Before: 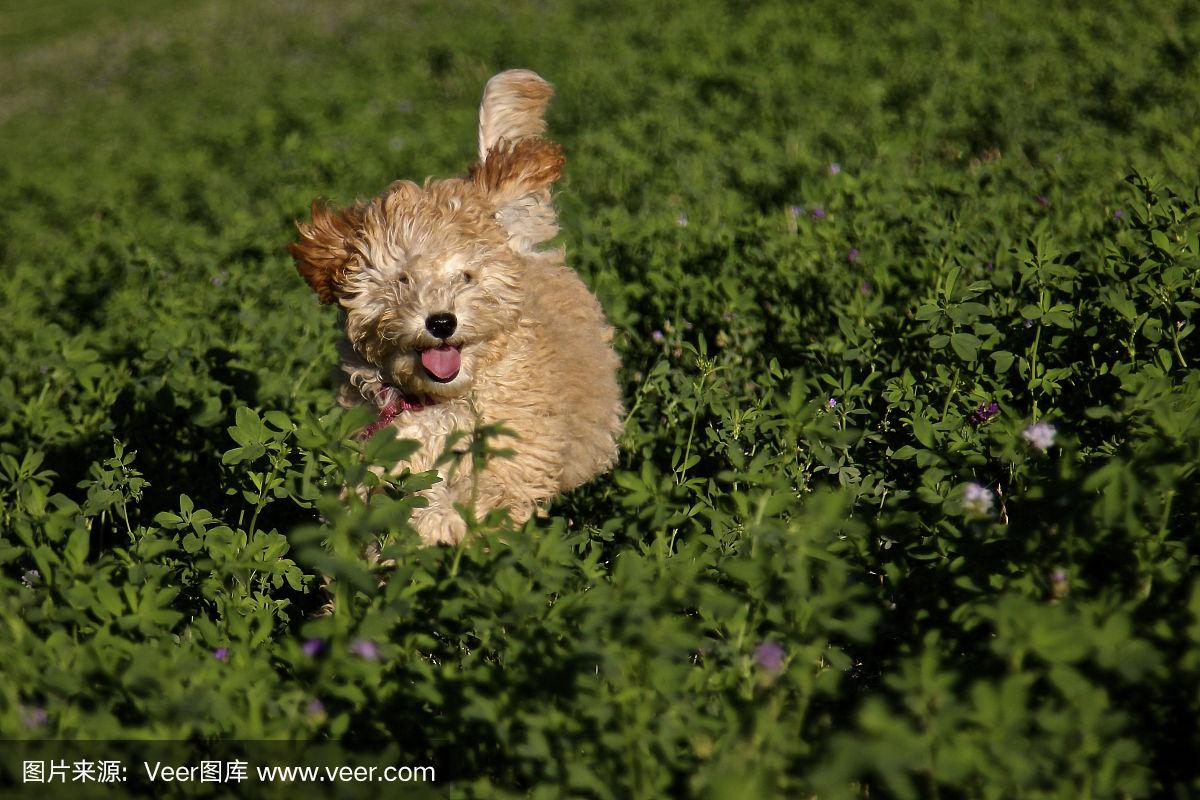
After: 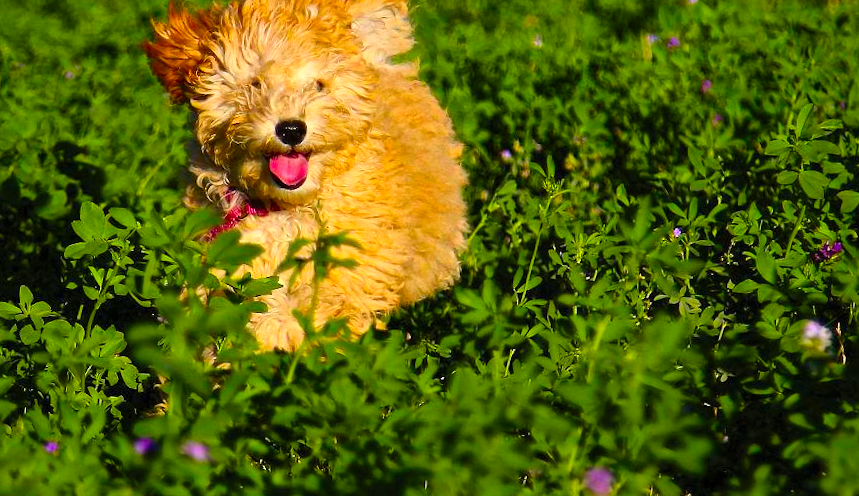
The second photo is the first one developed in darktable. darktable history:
crop and rotate: angle -3.37°, left 9.79%, top 20.73%, right 12.42%, bottom 11.82%
color balance rgb: perceptual saturation grading › global saturation 25%, global vibrance 20%
contrast brightness saturation: contrast 0.2, brightness 0.2, saturation 0.8
